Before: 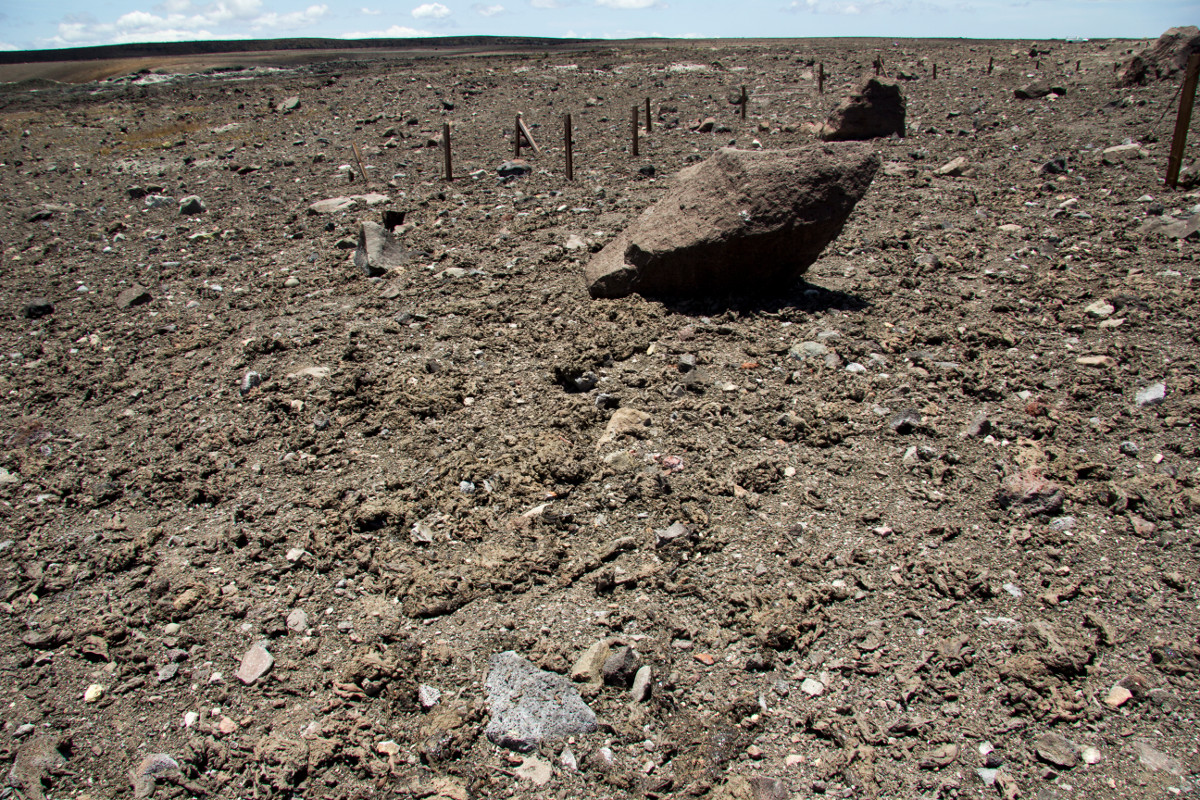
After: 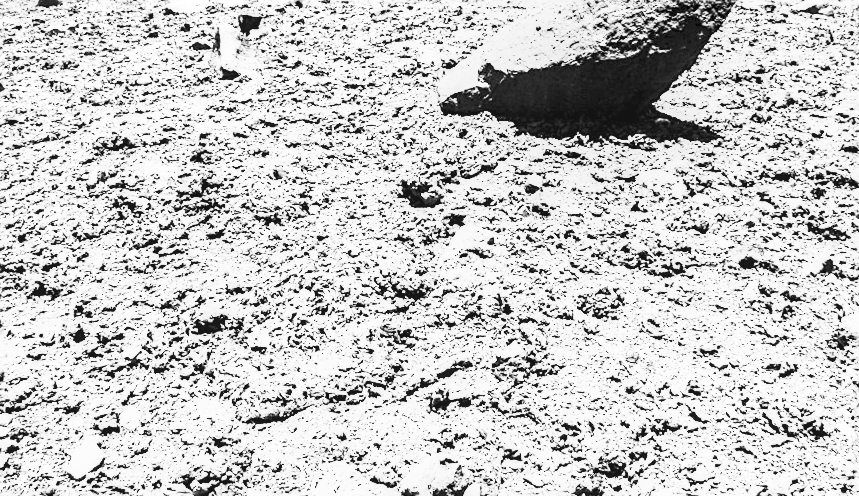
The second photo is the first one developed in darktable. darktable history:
sharpen: on, module defaults
exposure: black level correction 0, exposure 0.7 EV, compensate exposure bias true, compensate highlight preservation false
crop and rotate: angle -3.37°, left 9.79%, top 20.73%, right 12.42%, bottom 11.82%
local contrast: detail 130%
base curve: curves: ch0 [(0, 0) (0.028, 0.03) (0.105, 0.232) (0.387, 0.748) (0.754, 0.968) (1, 1)], fusion 1, exposure shift 0.576, preserve colors none
contrast brightness saturation: contrast 0.53, brightness 0.47, saturation -1
